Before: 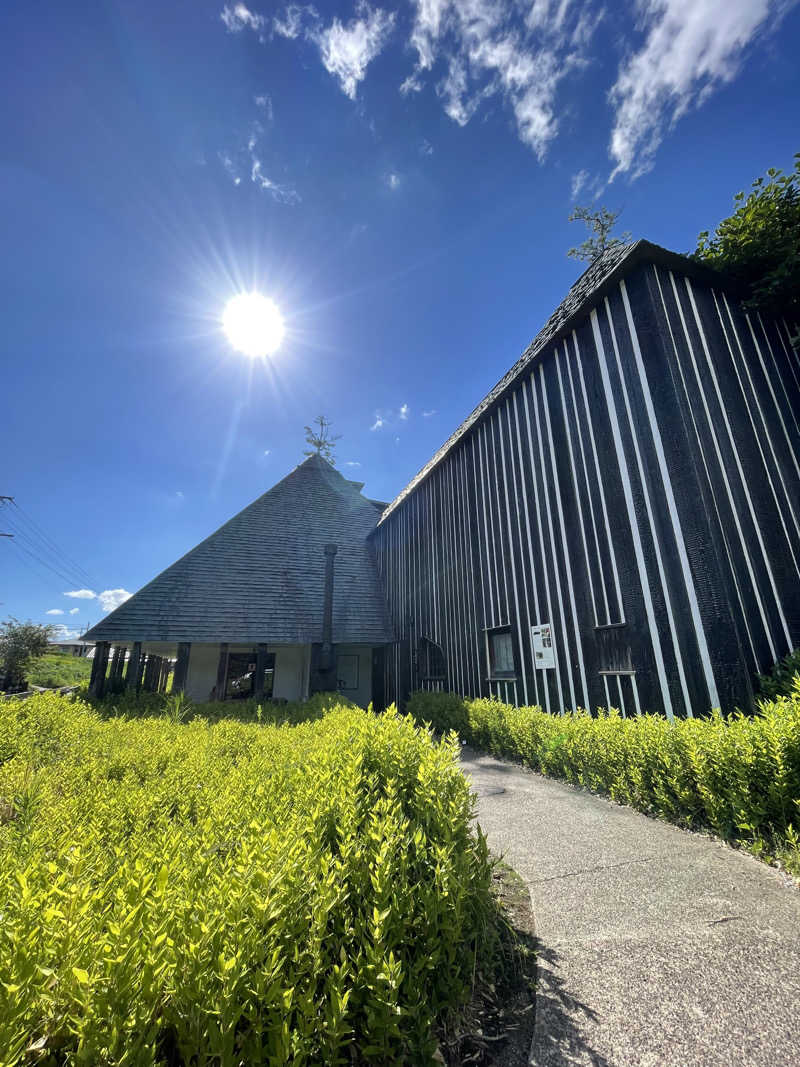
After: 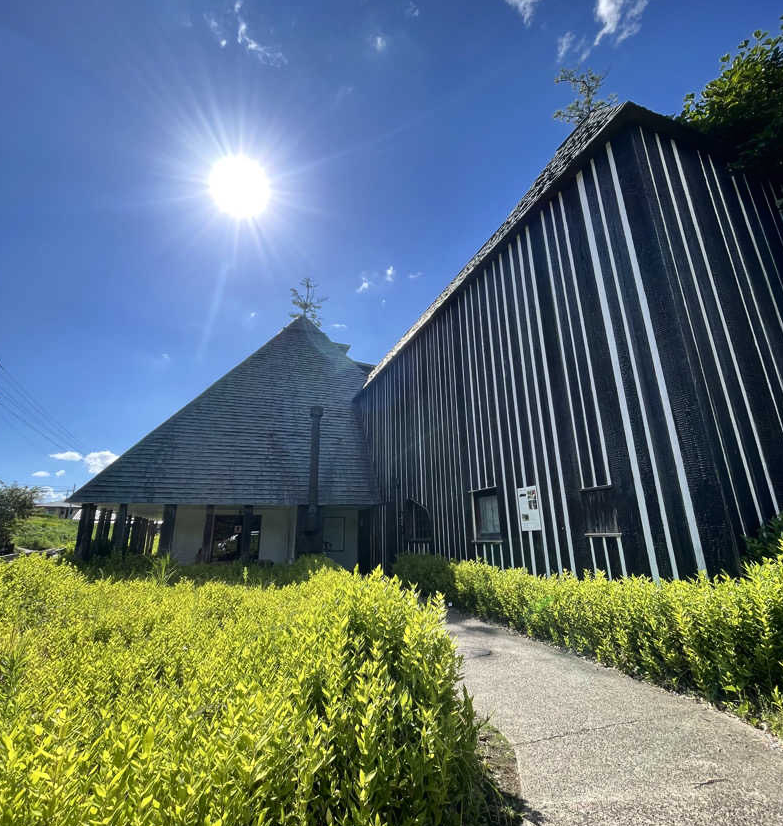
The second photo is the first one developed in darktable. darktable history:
tone curve: curves: ch0 [(0, 0) (0.003, 0.01) (0.011, 0.015) (0.025, 0.023) (0.044, 0.037) (0.069, 0.055) (0.1, 0.08) (0.136, 0.114) (0.177, 0.155) (0.224, 0.201) (0.277, 0.254) (0.335, 0.319) (0.399, 0.387) (0.468, 0.459) (0.543, 0.544) (0.623, 0.634) (0.709, 0.731) (0.801, 0.827) (0.898, 0.921) (1, 1)], color space Lab, independent channels, preserve colors none
crop and rotate: left 1.953%, top 13%, right 0.14%, bottom 9.521%
